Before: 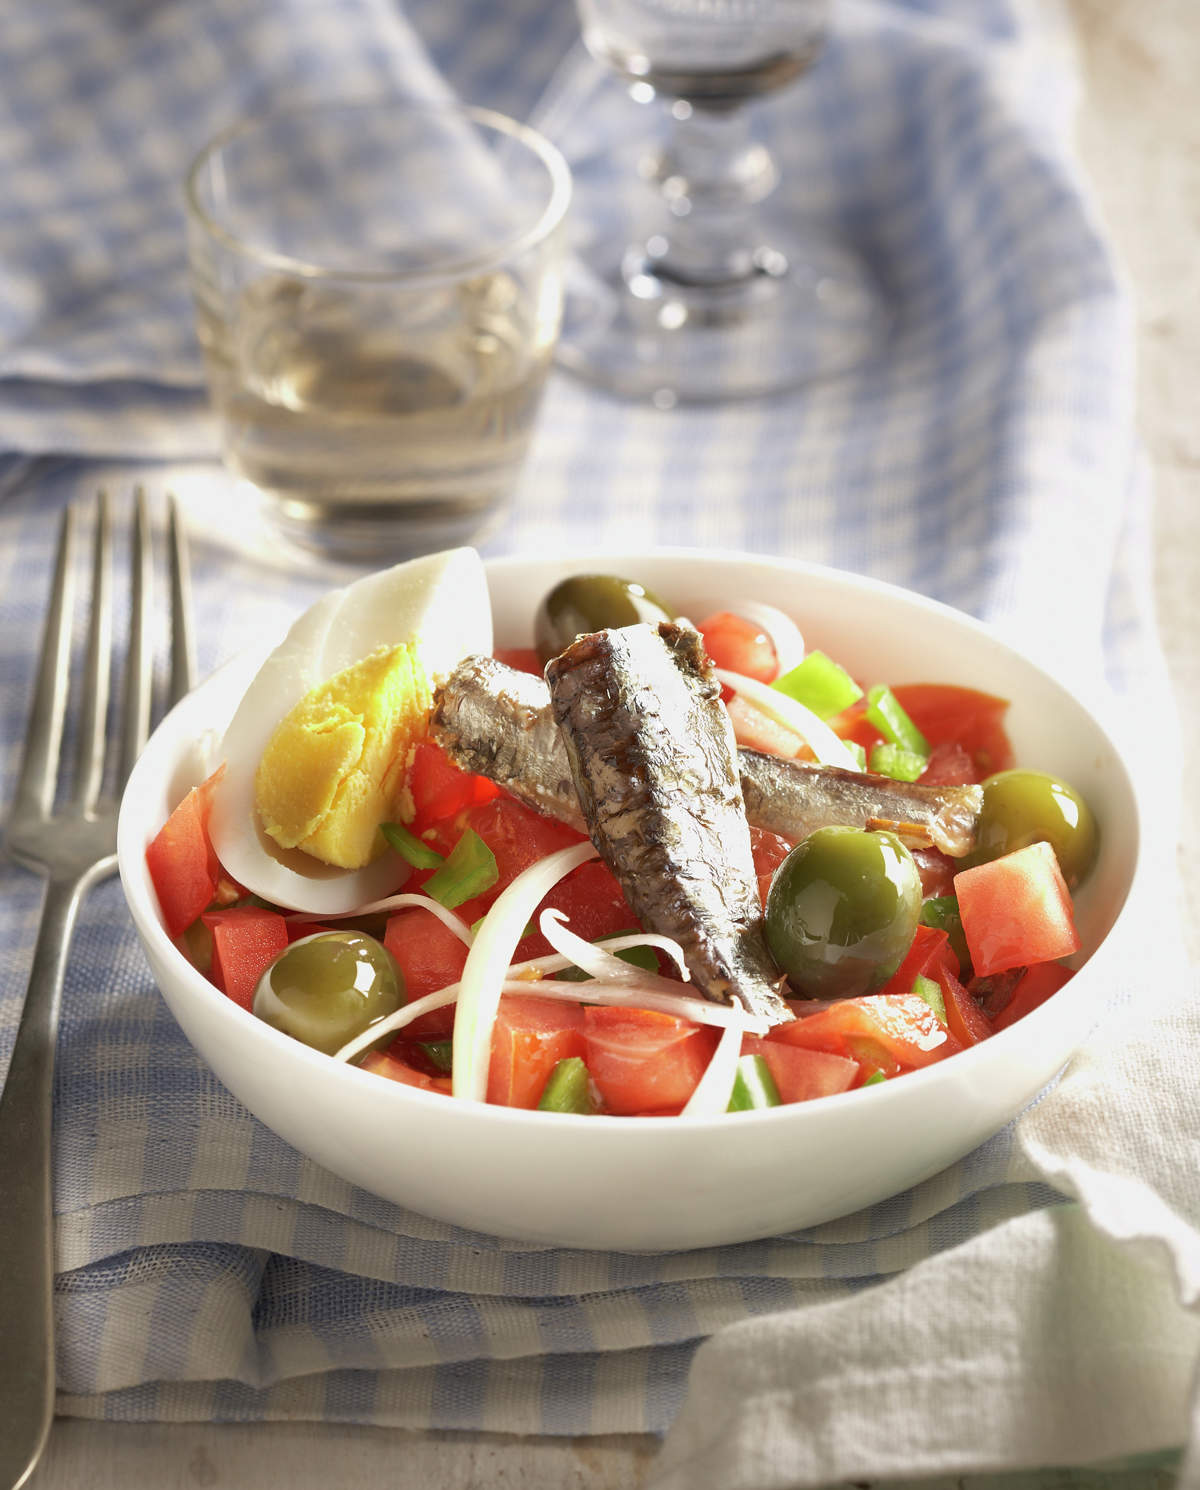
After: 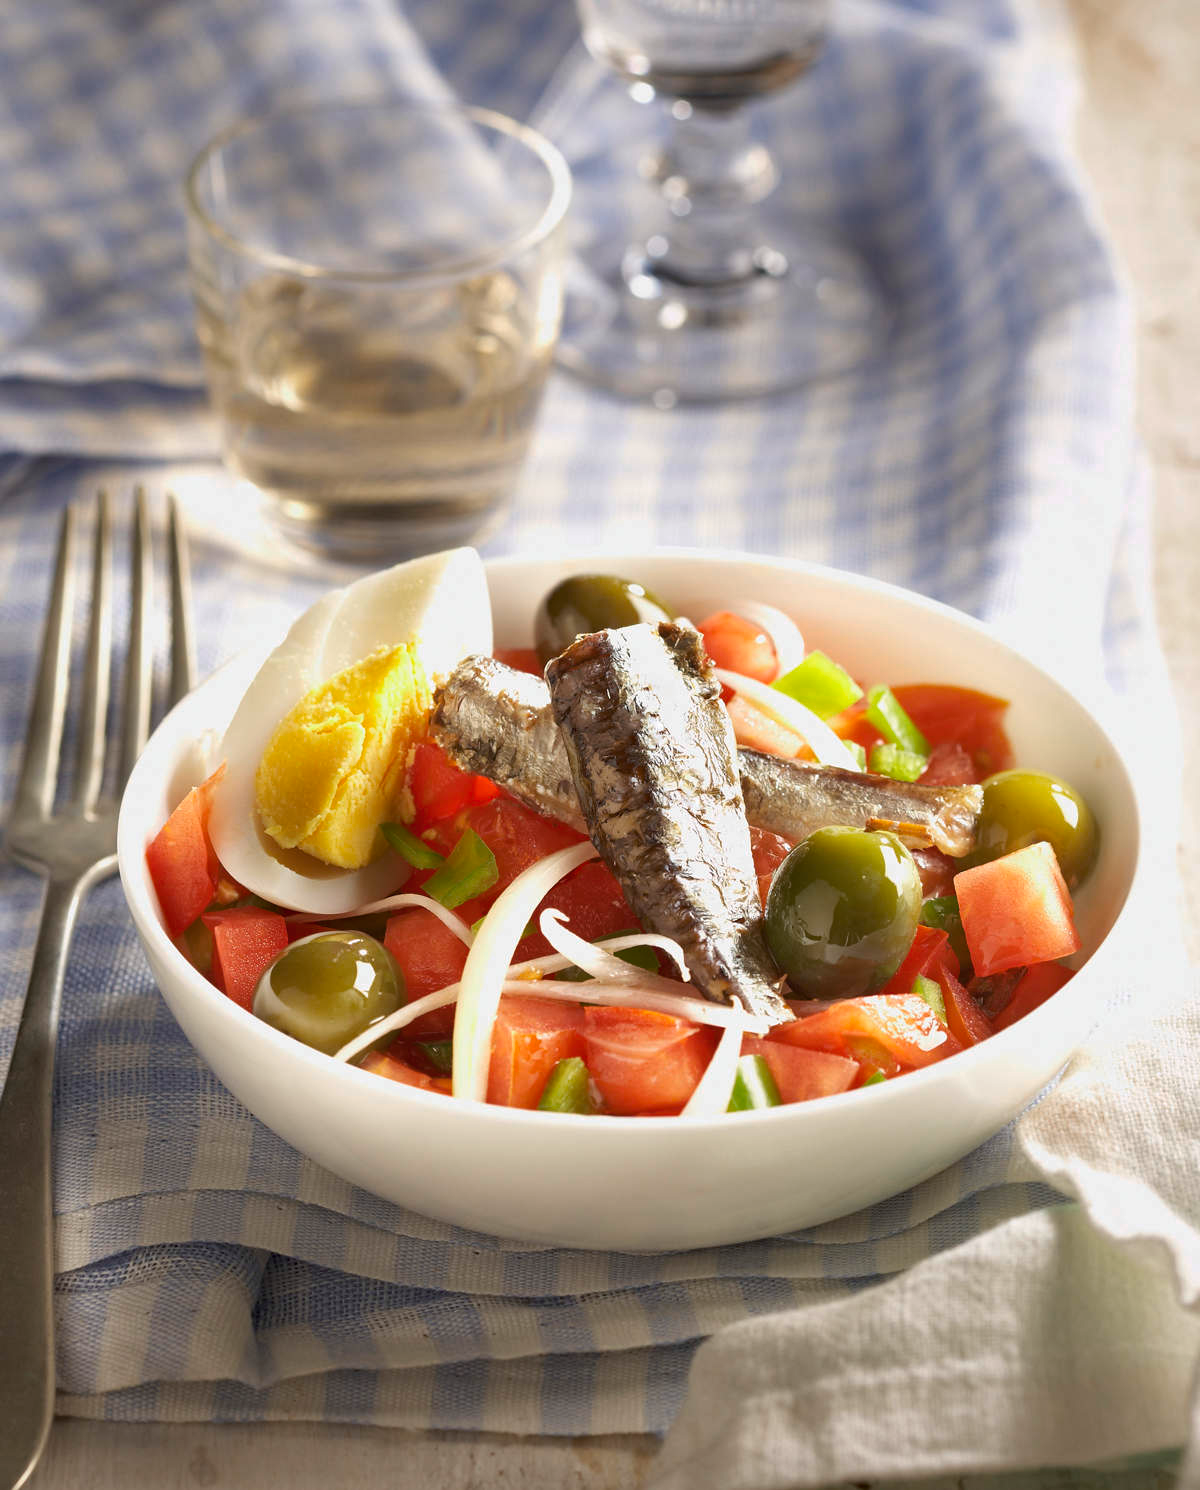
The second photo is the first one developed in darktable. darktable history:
haze removal: compatibility mode true, adaptive false
color balance rgb: perceptual saturation grading › global saturation 0.162%, global vibrance 16.415%, saturation formula JzAzBz (2021)
